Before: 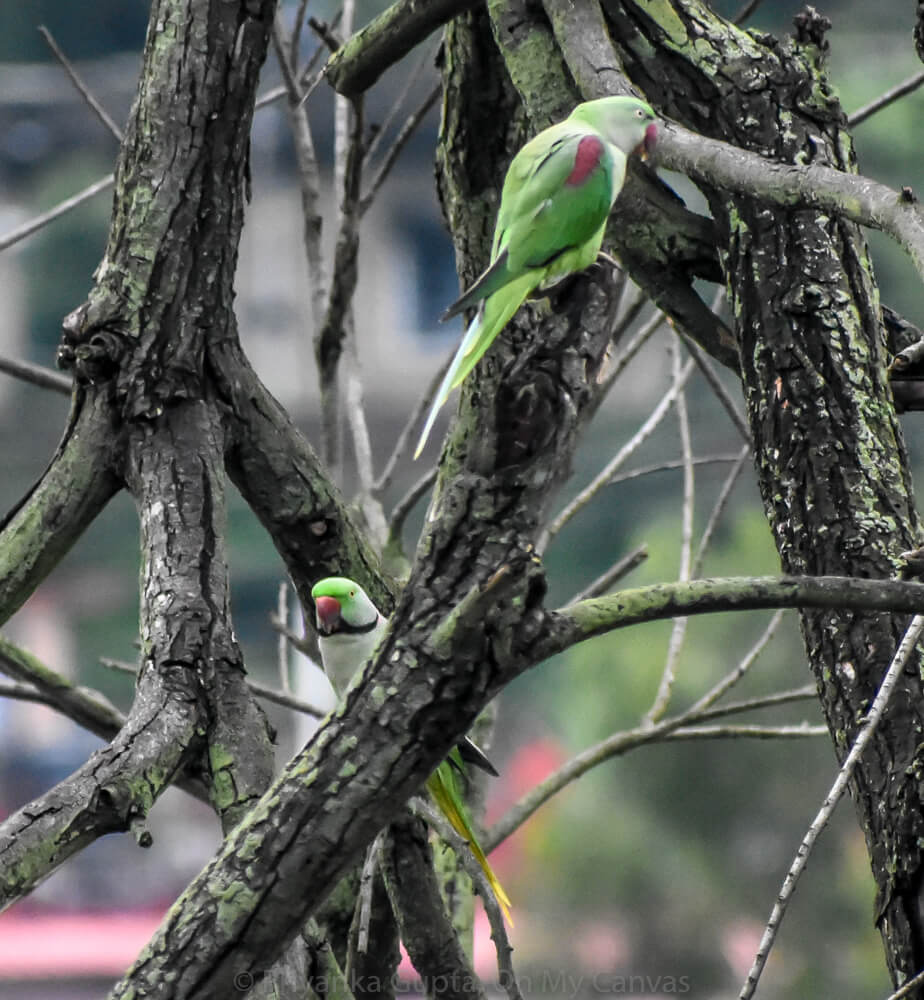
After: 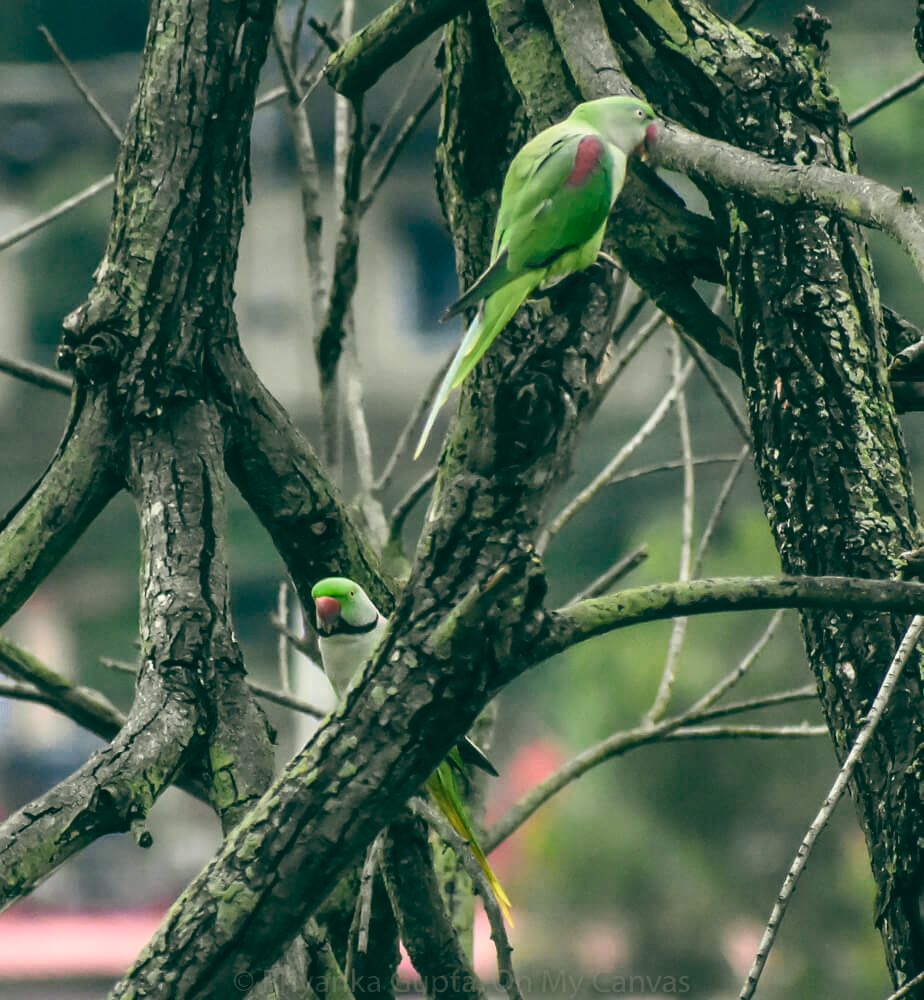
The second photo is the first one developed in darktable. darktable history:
exposure: exposure 0.197 EV, compensate highlight preservation false
color balance: lift [1.005, 0.99, 1.007, 1.01], gamma [1, 1.034, 1.032, 0.966], gain [0.873, 1.055, 1.067, 0.933]
color zones: curves: ch0 [(0.25, 0.5) (0.636, 0.25) (0.75, 0.5)]
